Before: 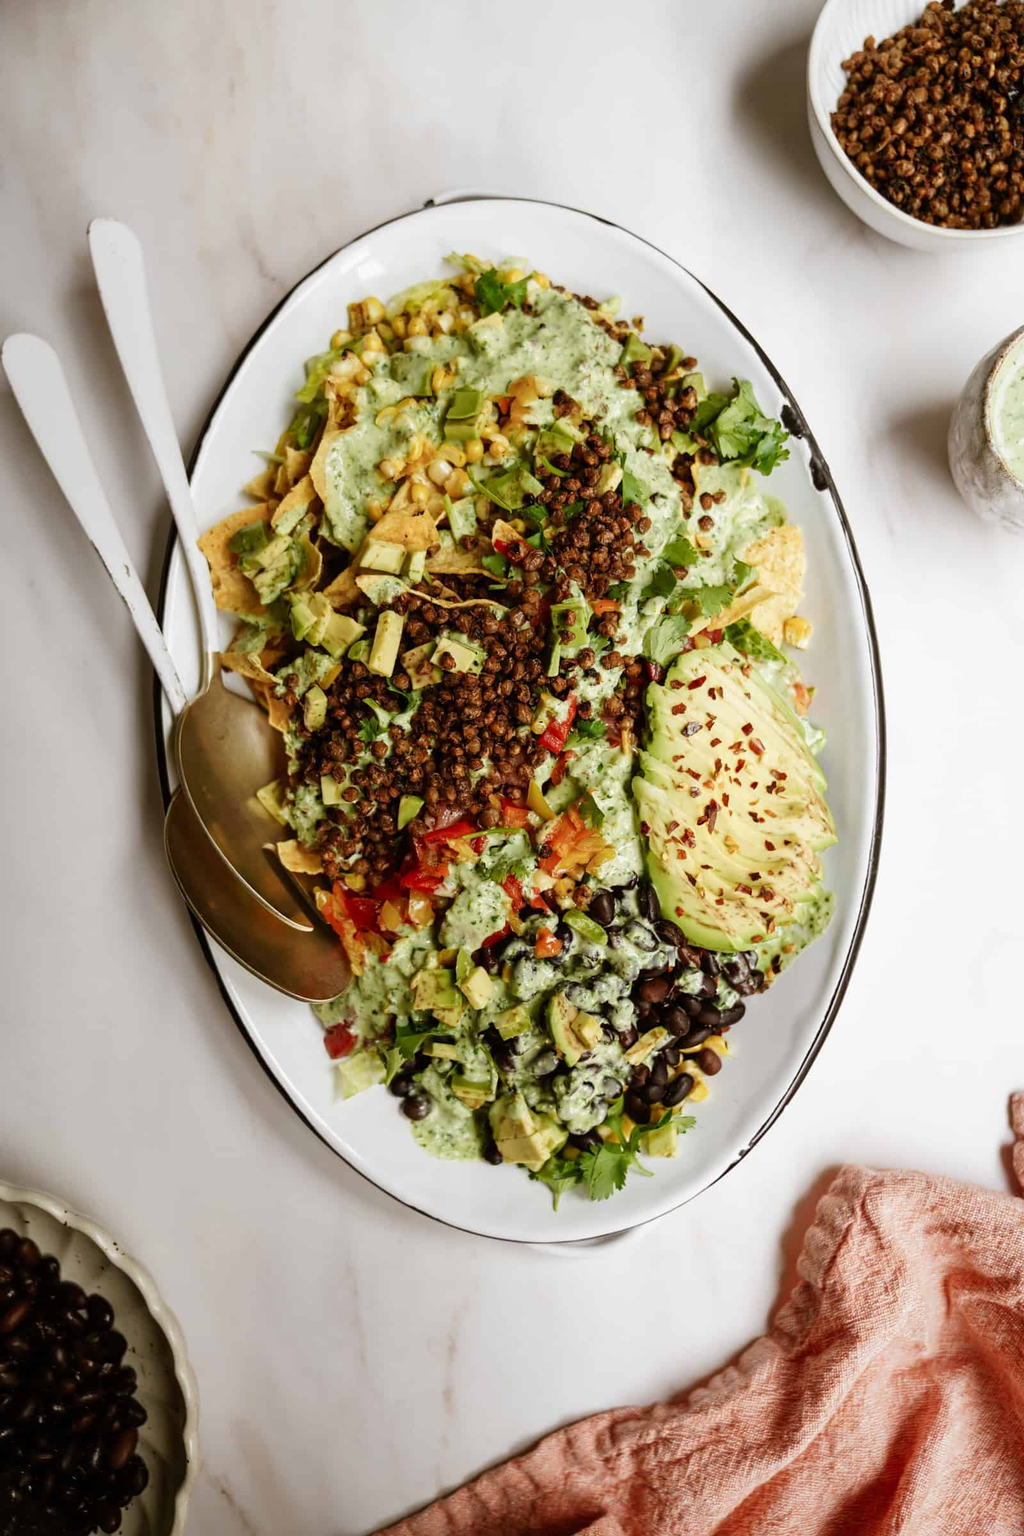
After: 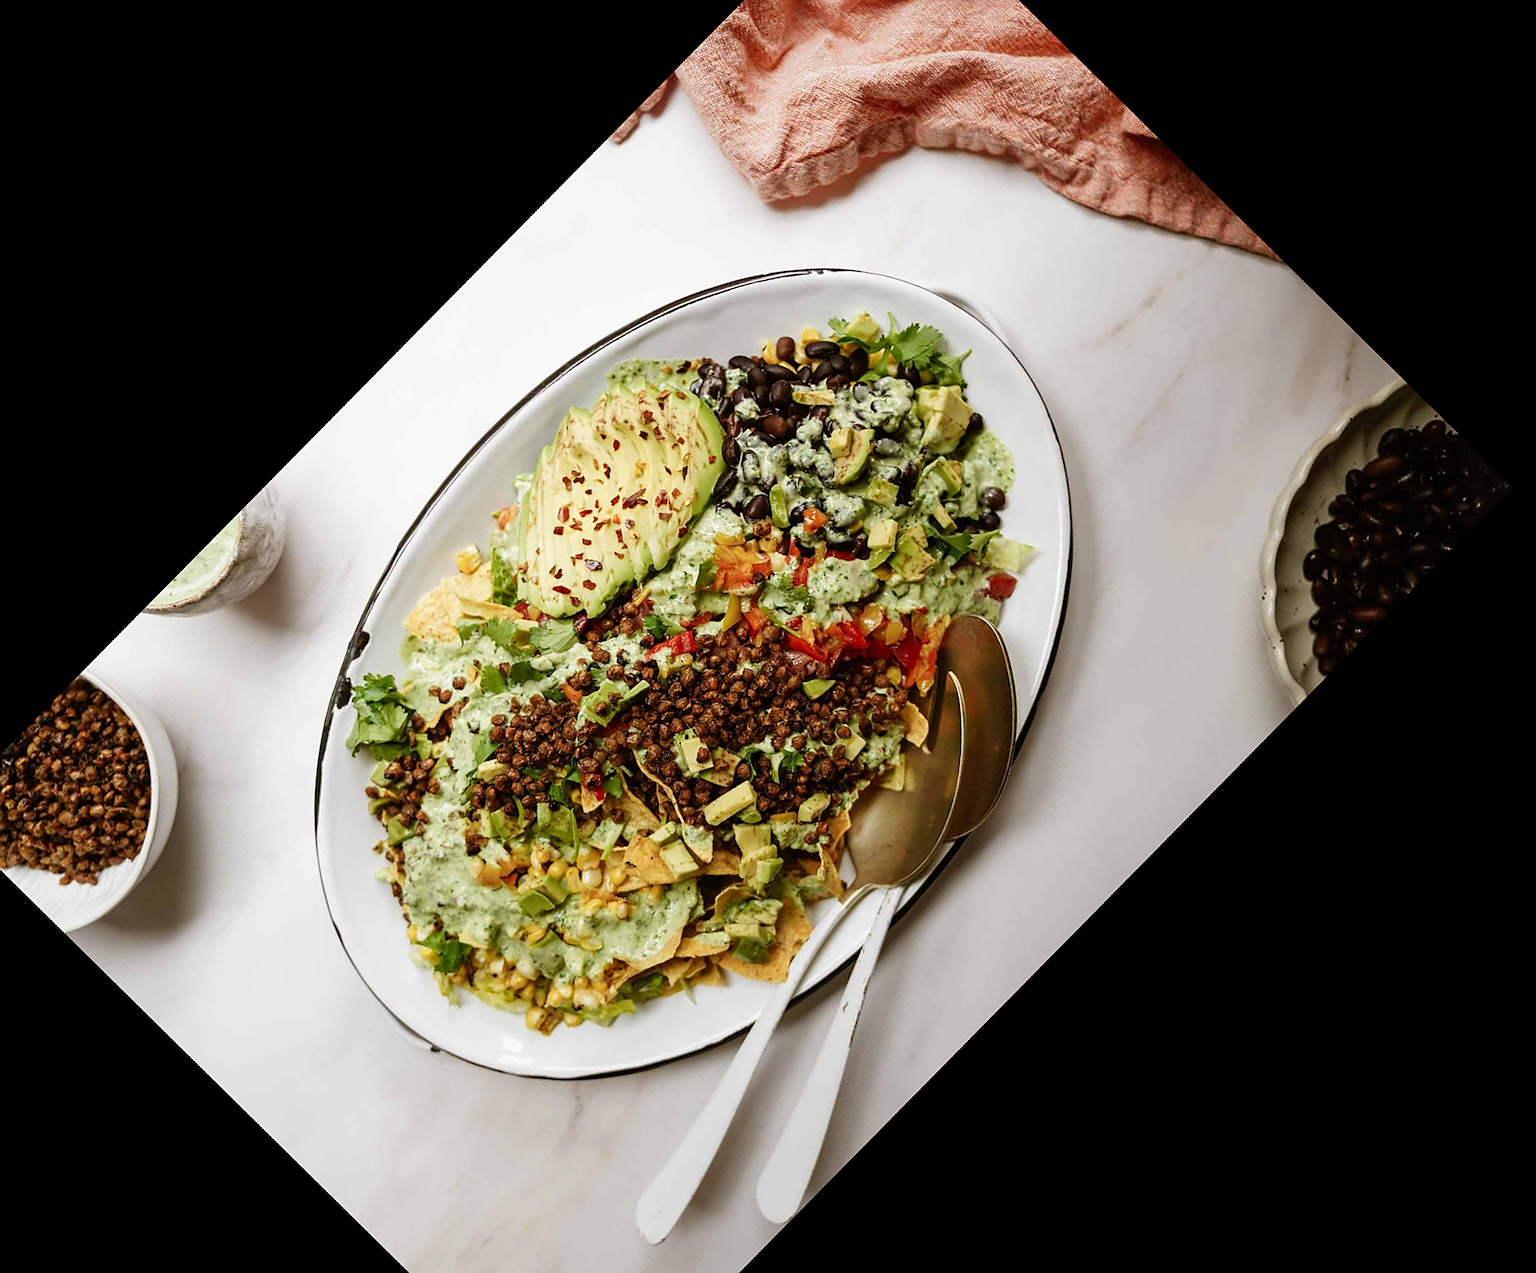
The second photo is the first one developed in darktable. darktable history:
crop and rotate: angle 148.68°, left 9.111%, top 15.603%, right 4.588%, bottom 17.041%
sharpen: on, module defaults
rotate and perspective: rotation 13.27°, automatic cropping off
